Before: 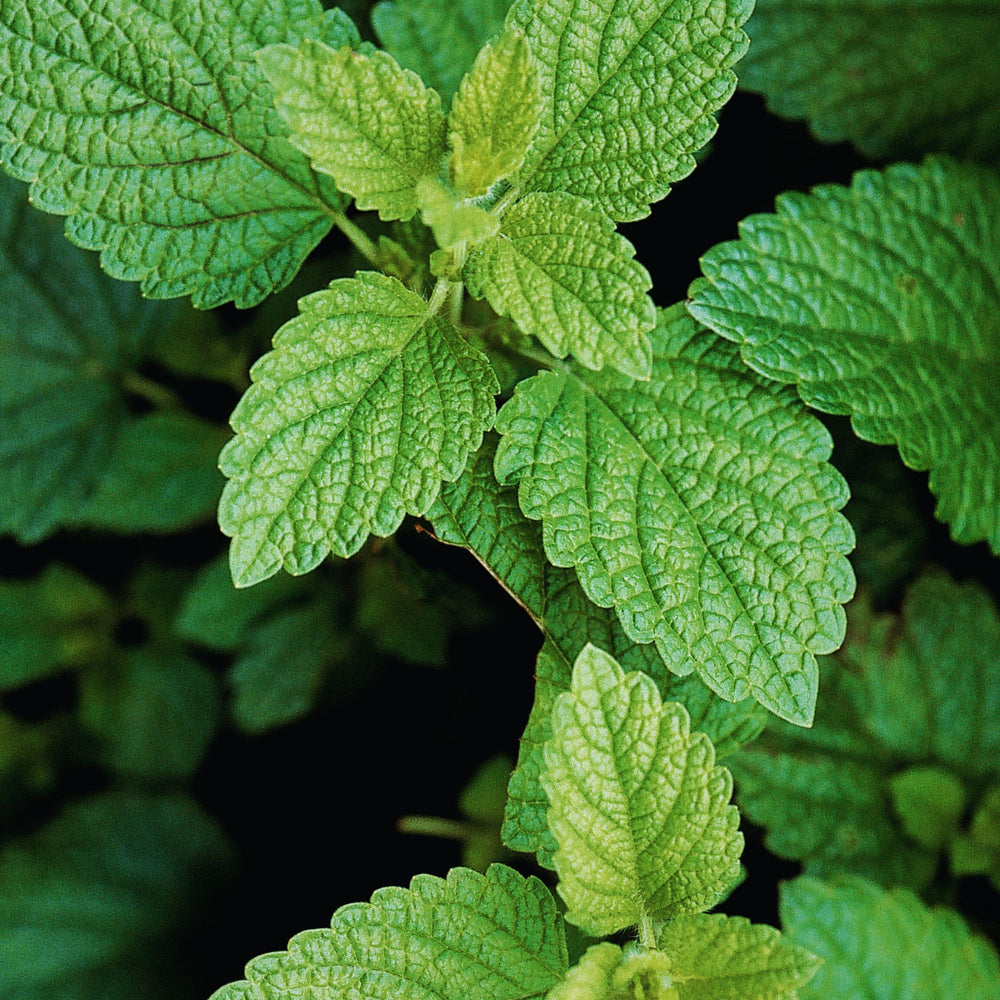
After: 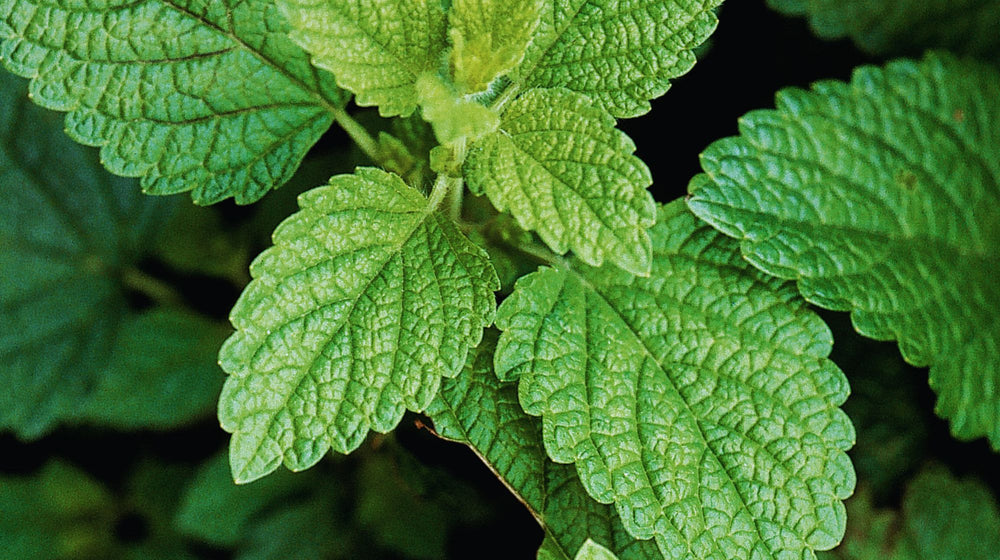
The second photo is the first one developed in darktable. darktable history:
crop and rotate: top 10.475%, bottom 33.524%
